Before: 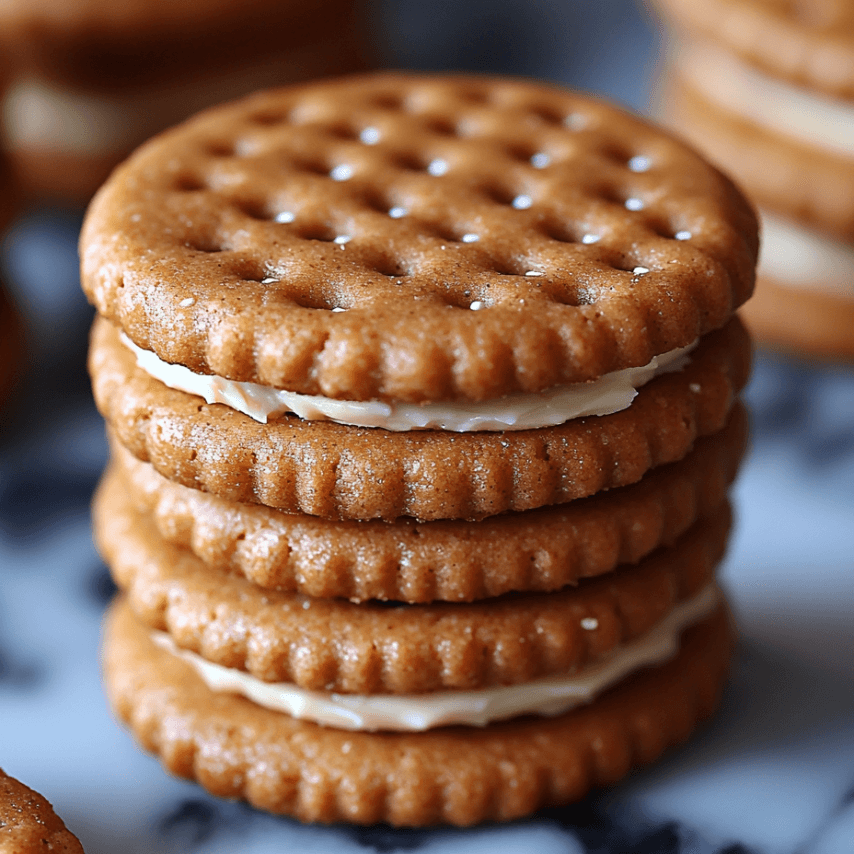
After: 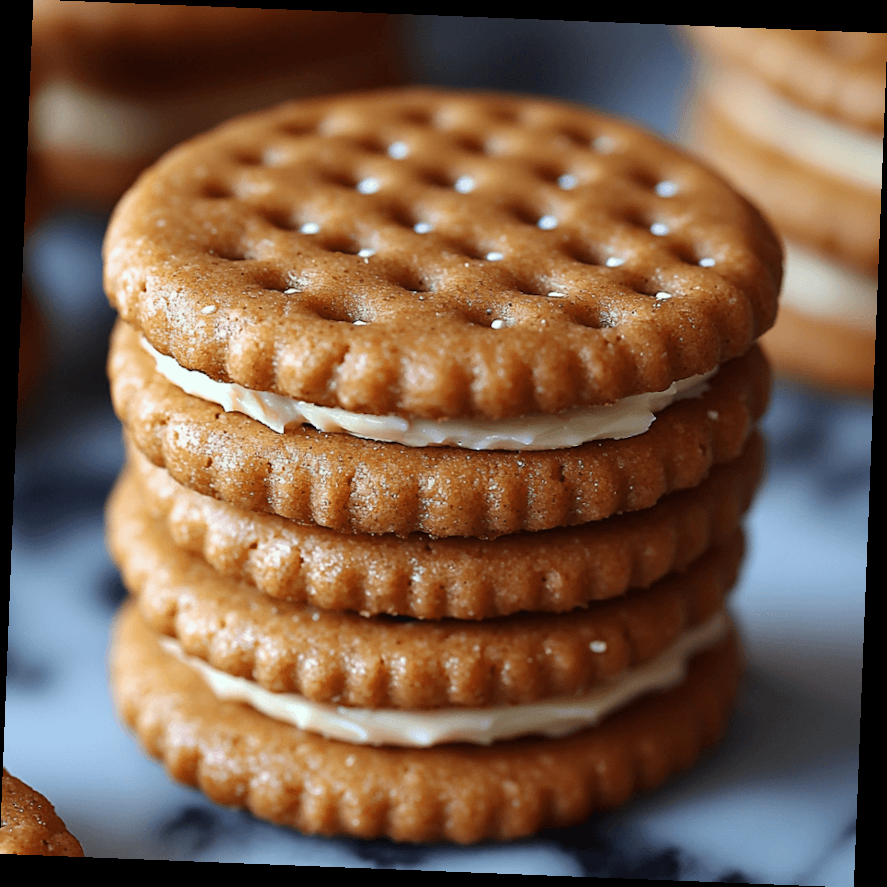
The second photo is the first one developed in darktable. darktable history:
rotate and perspective: rotation 2.27°, automatic cropping off
color correction: highlights a* -2.68, highlights b* 2.57
